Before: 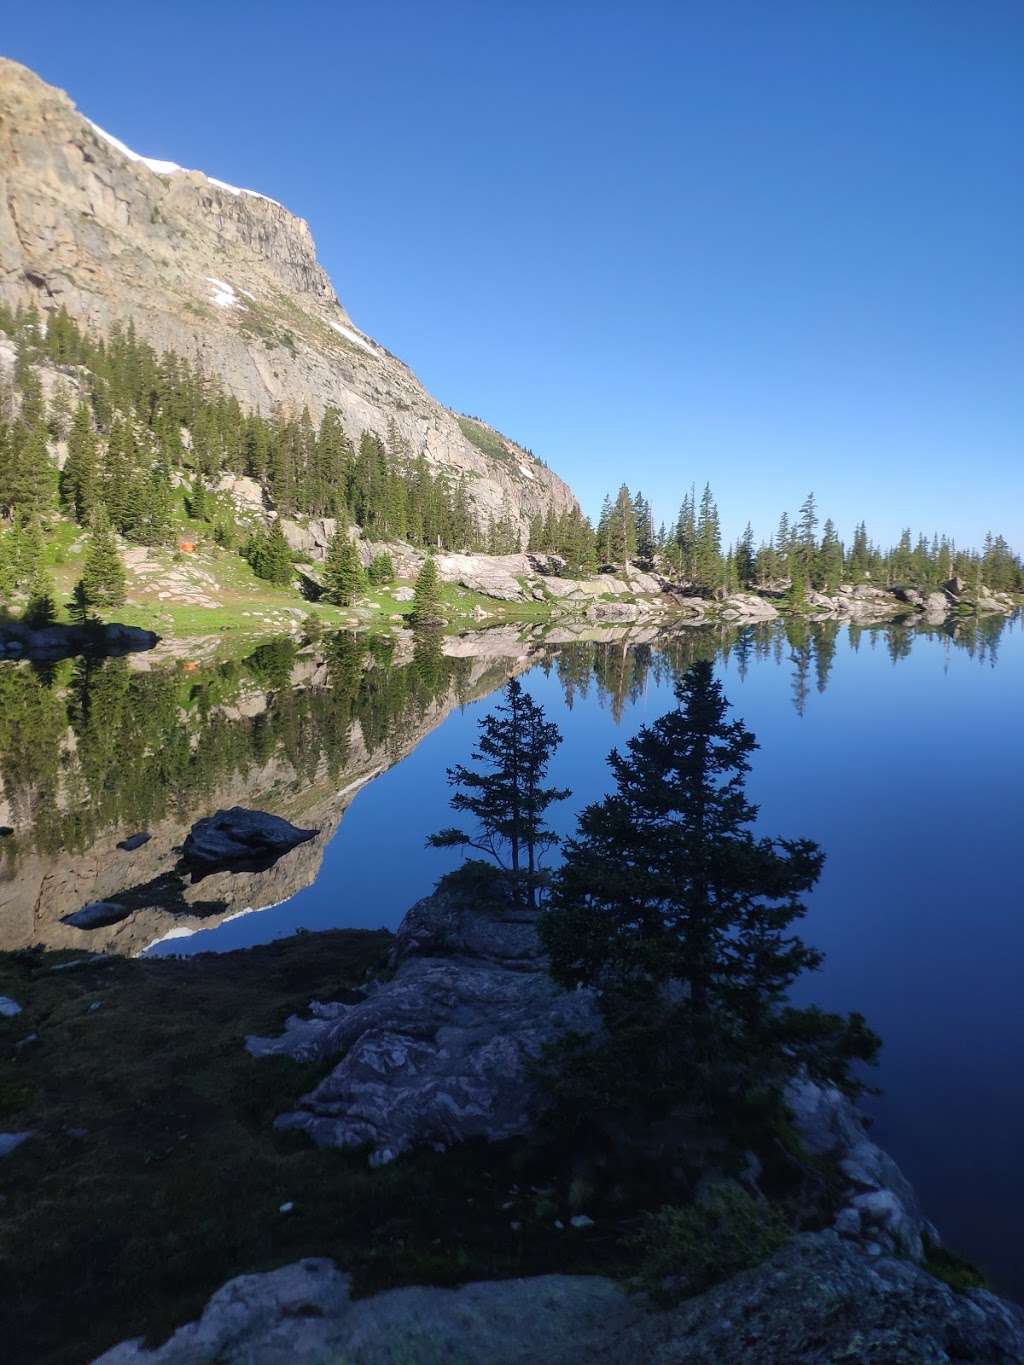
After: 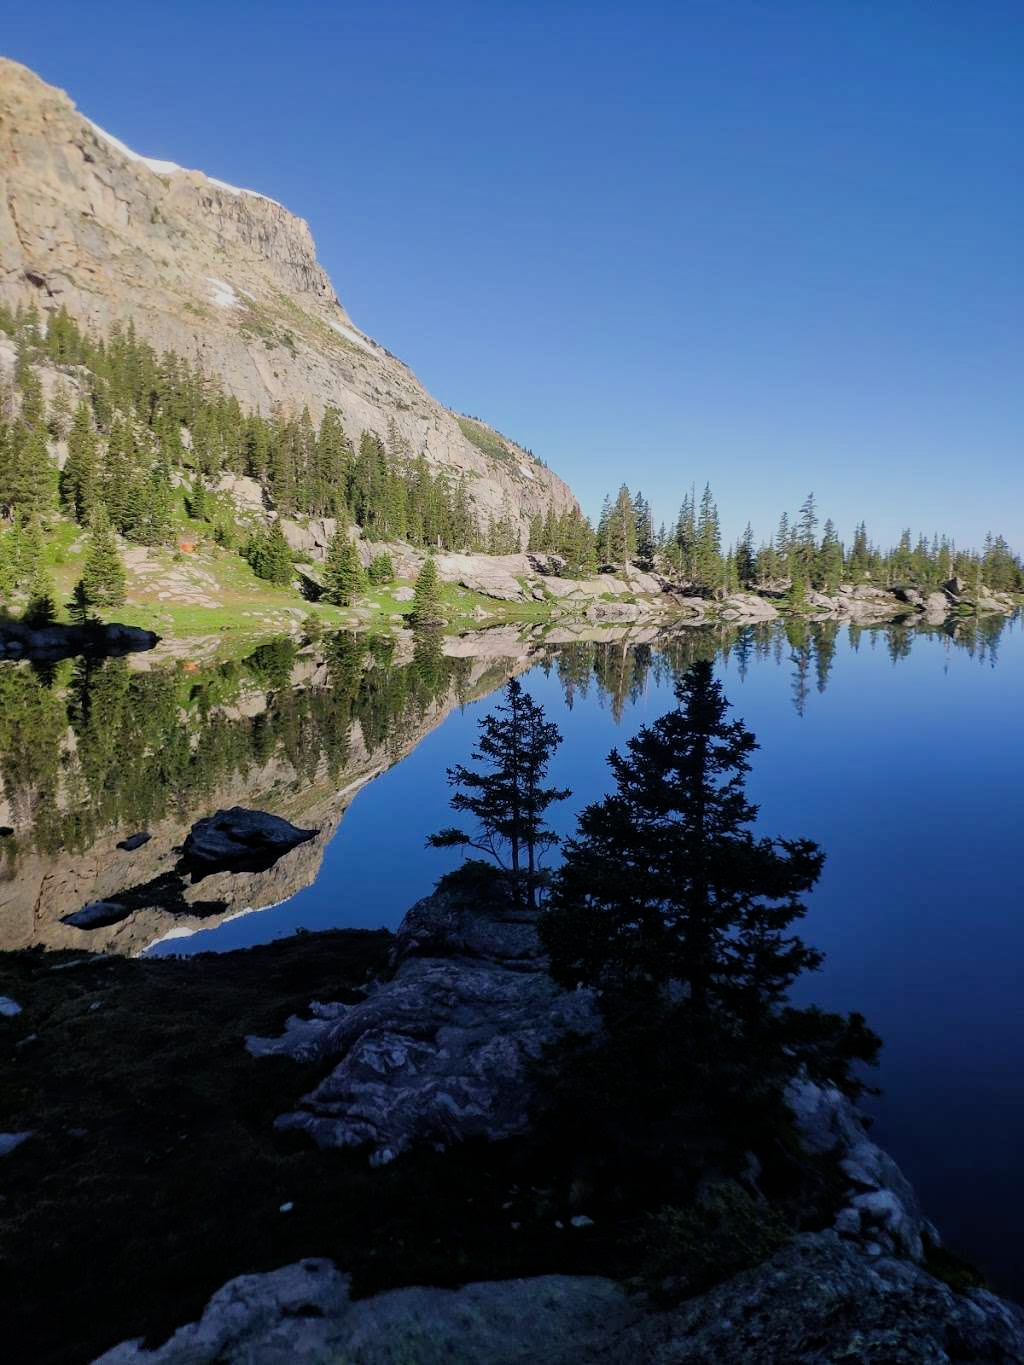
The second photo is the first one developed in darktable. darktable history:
haze removal: compatibility mode true, adaptive false
filmic rgb: black relative exposure -7.65 EV, white relative exposure 4.56 EV, hardness 3.61, contrast 1.057
